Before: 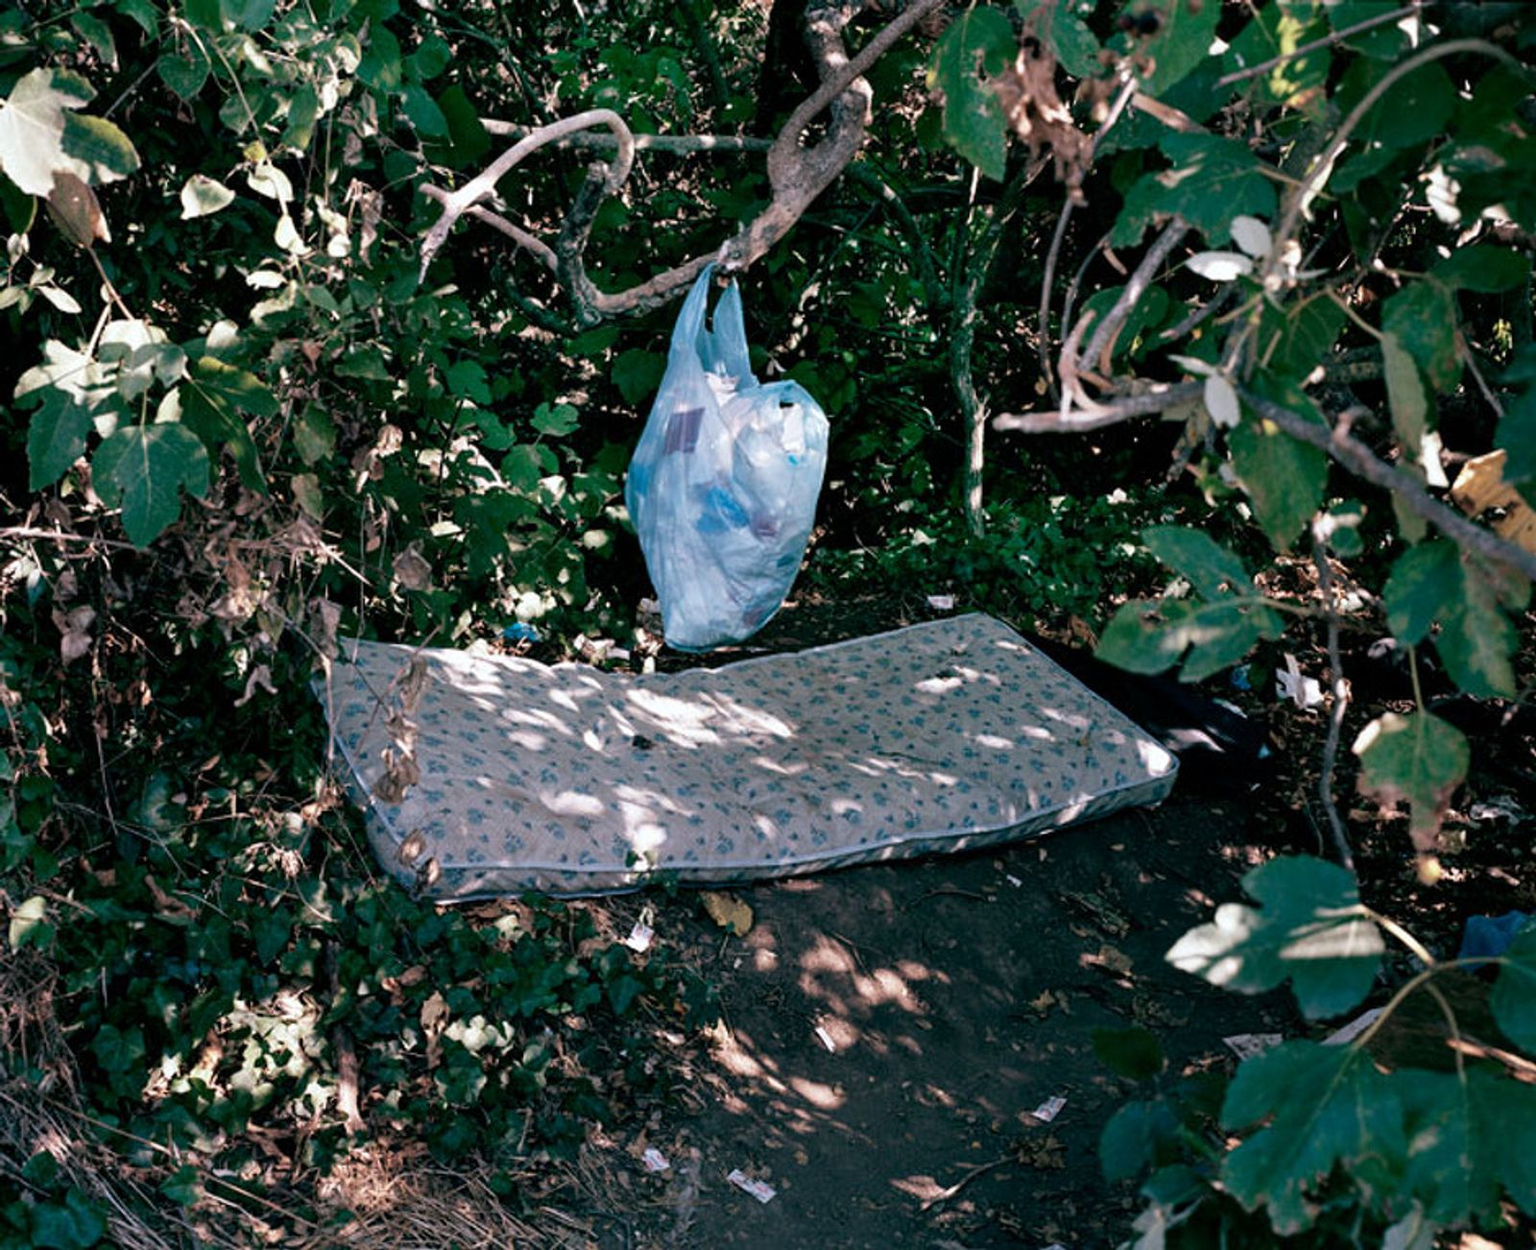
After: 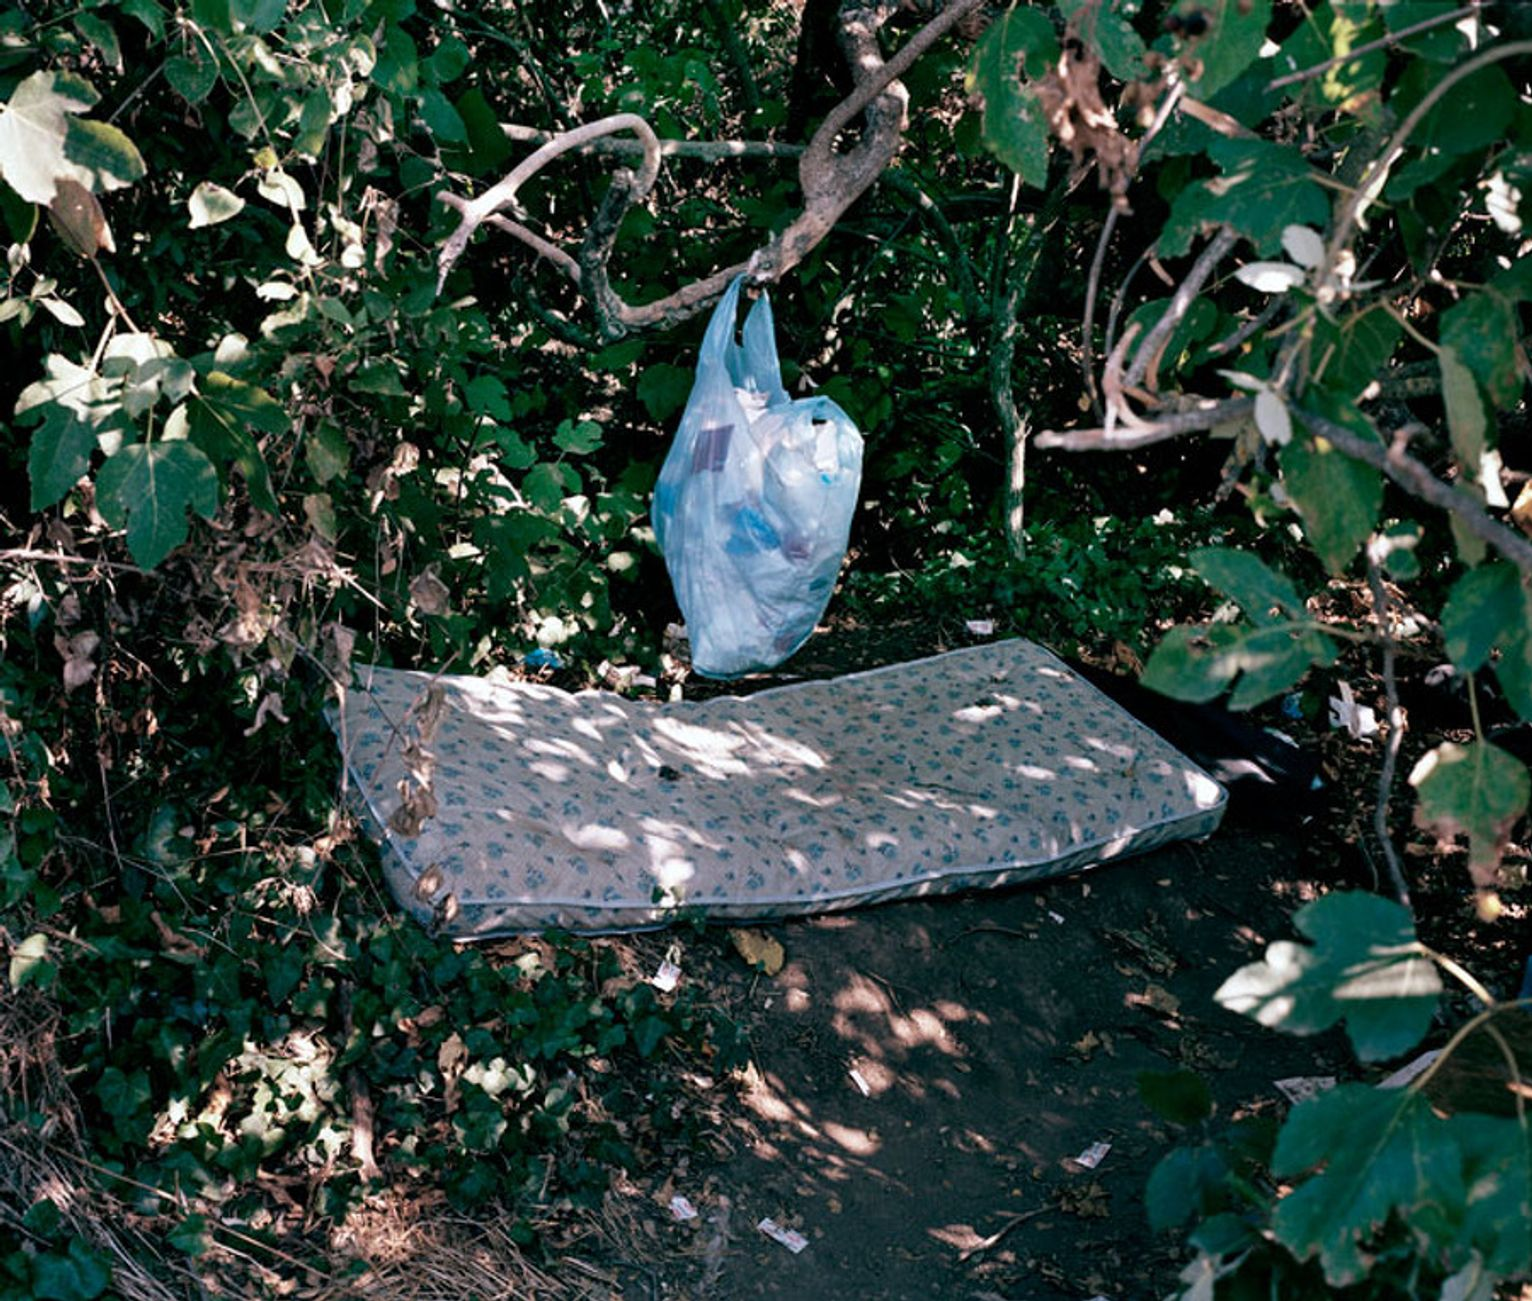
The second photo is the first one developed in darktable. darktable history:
crop: right 4.207%, bottom 0.034%
